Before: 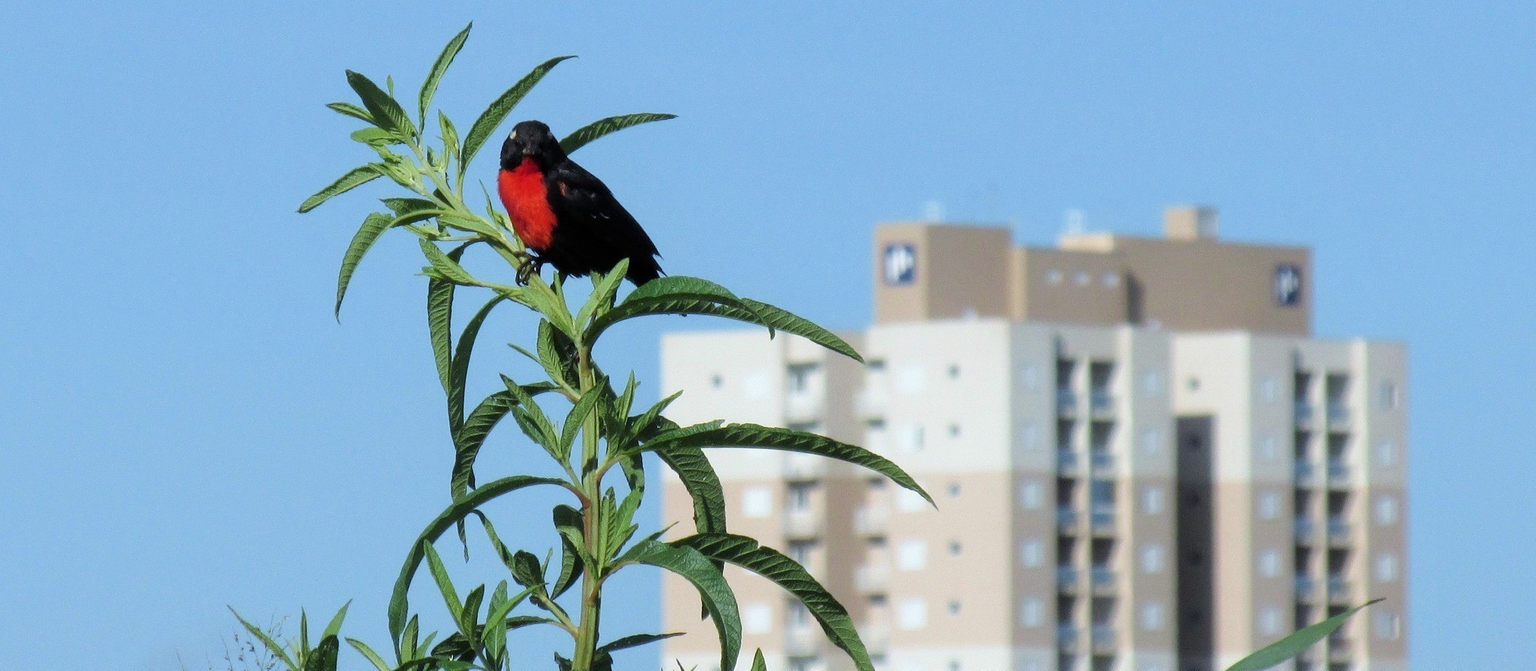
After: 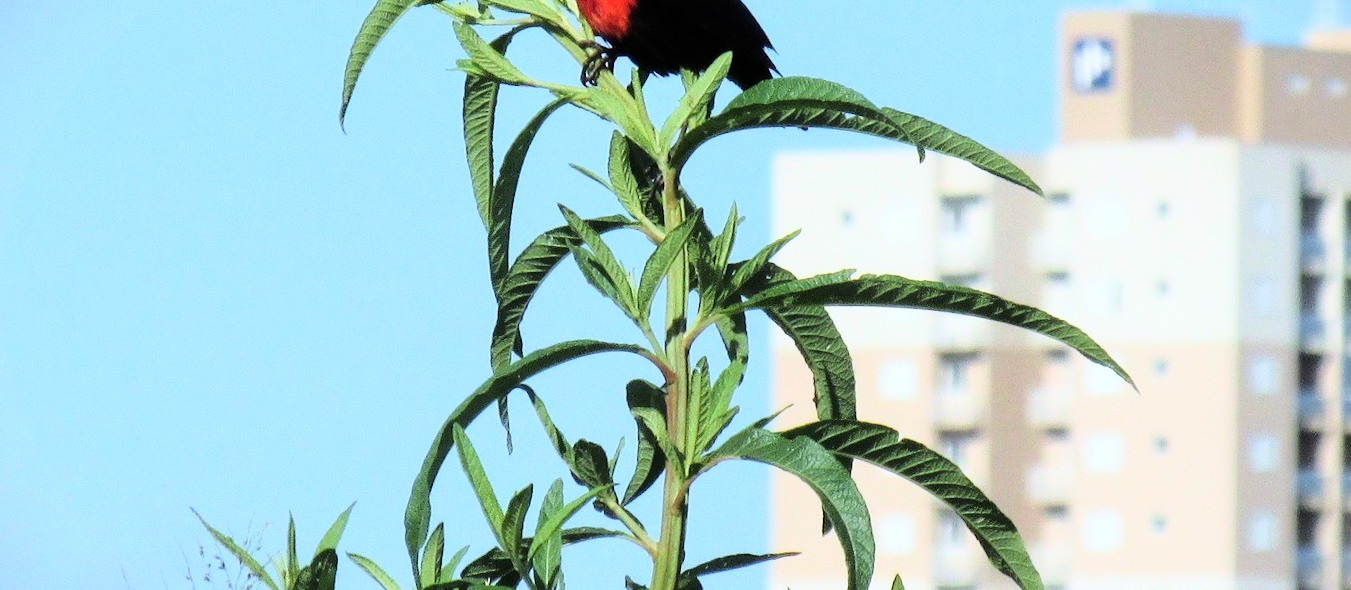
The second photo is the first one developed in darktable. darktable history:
vignetting: fall-off start 100%, brightness -0.406, saturation -0.3, width/height ratio 1.324, dithering 8-bit output, unbound false
crop and rotate: angle -0.82°, left 3.85%, top 31.828%, right 27.992%
base curve: curves: ch0 [(0, 0) (0.028, 0.03) (0.121, 0.232) (0.46, 0.748) (0.859, 0.968) (1, 1)]
